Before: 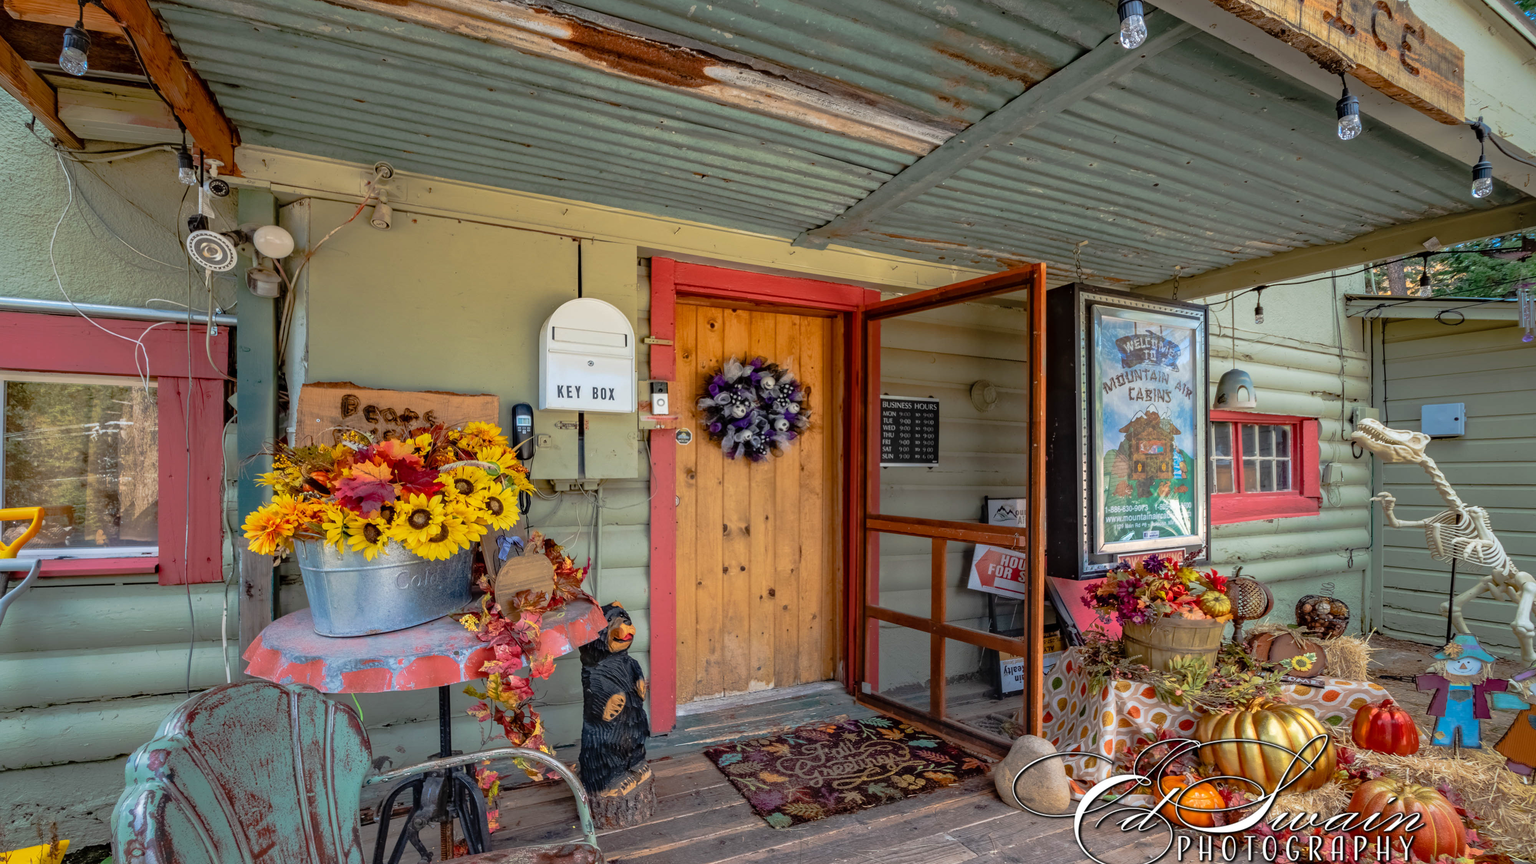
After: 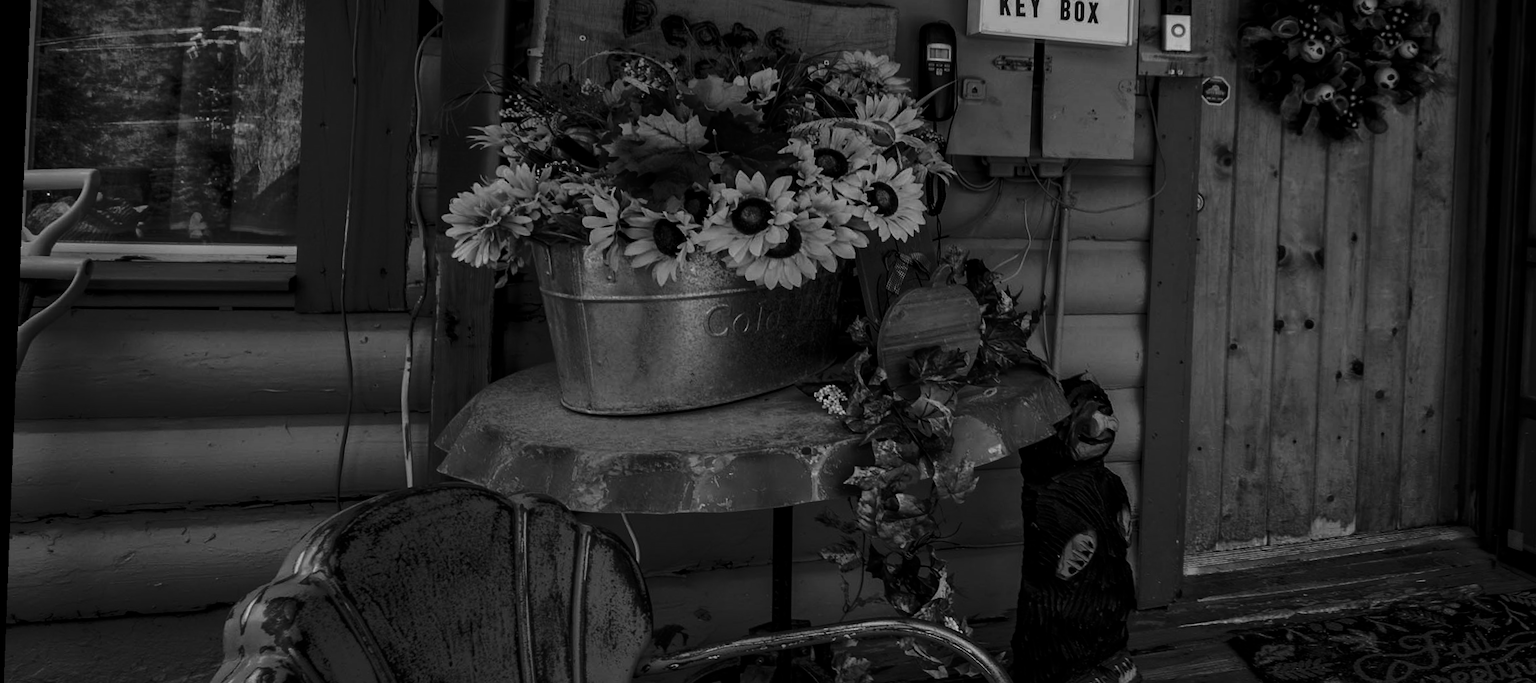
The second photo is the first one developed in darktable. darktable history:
contrast brightness saturation: contrast 0.02, brightness -1, saturation -1
shadows and highlights: shadows 30
crop: top 44.483%, right 43.593%, bottom 12.892%
rotate and perspective: rotation 2.27°, automatic cropping off
